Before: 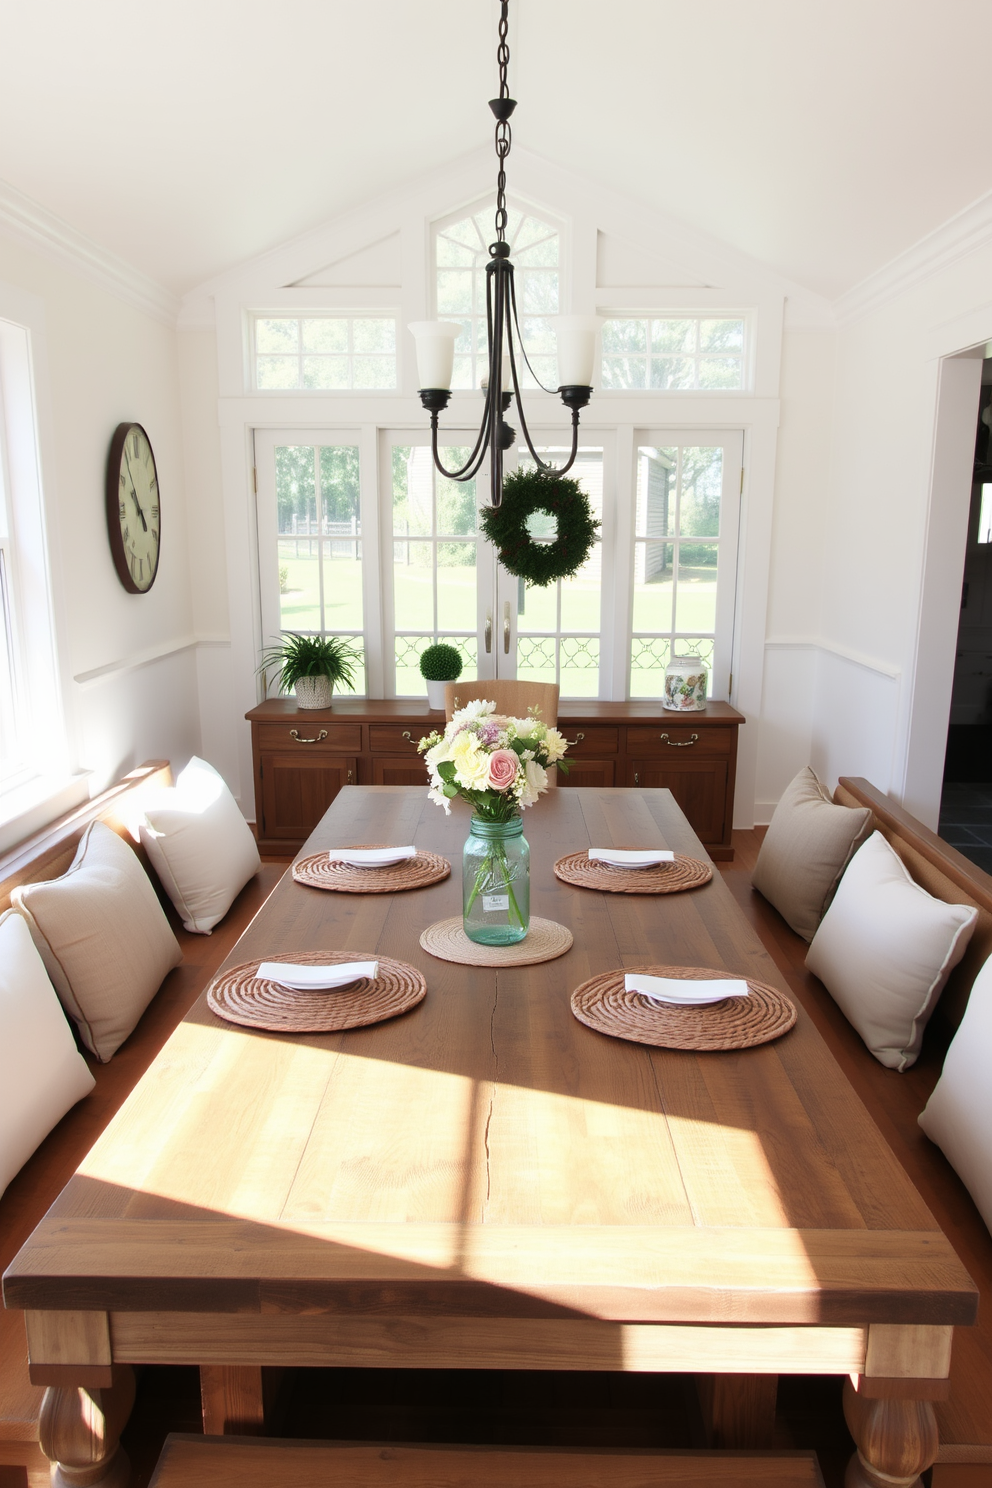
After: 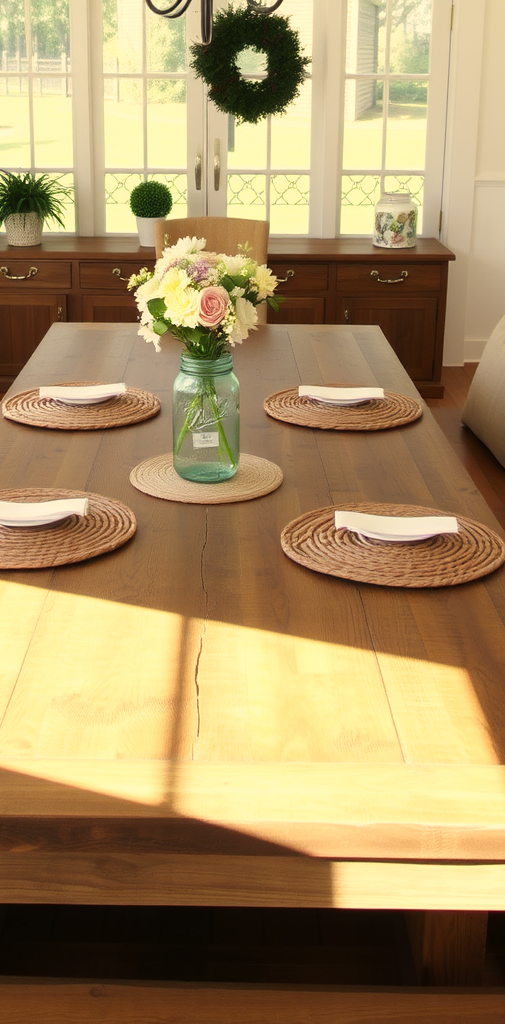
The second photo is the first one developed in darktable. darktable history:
crop and rotate: left 29.237%, top 31.152%, right 19.807%
color correction: highlights a* 2.72, highlights b* 22.8
